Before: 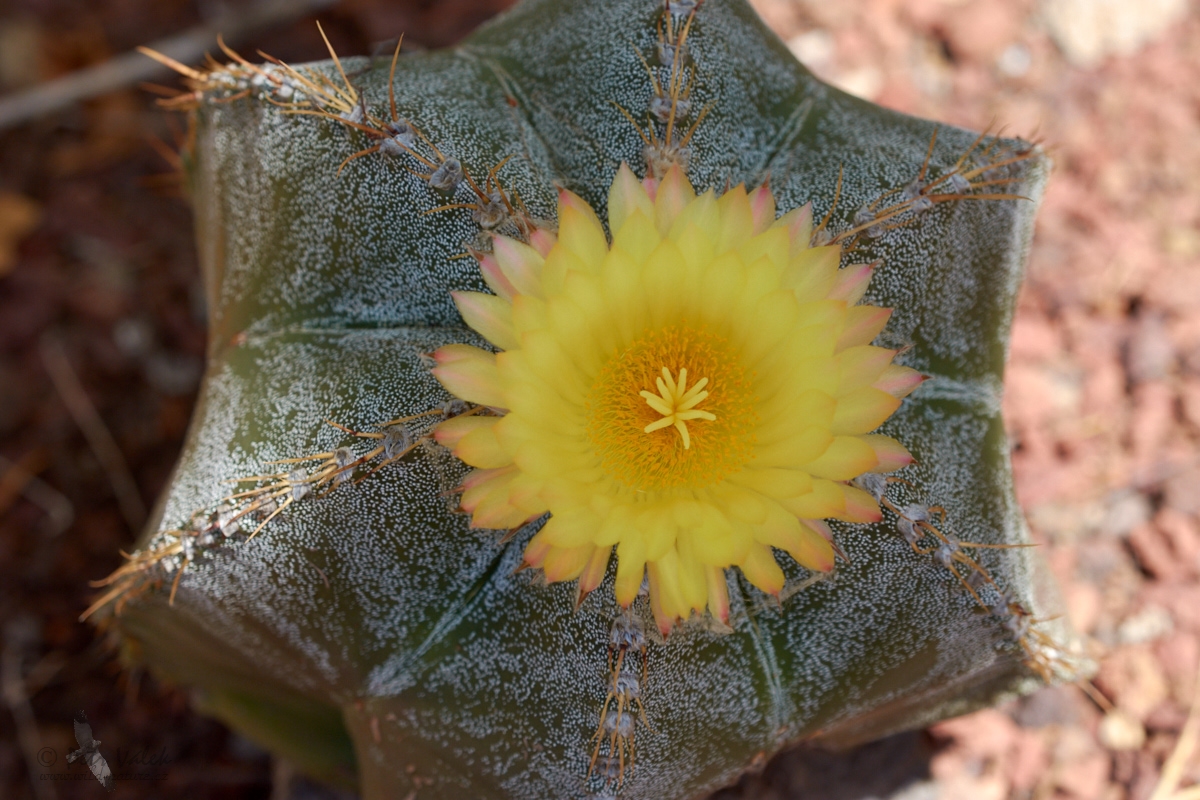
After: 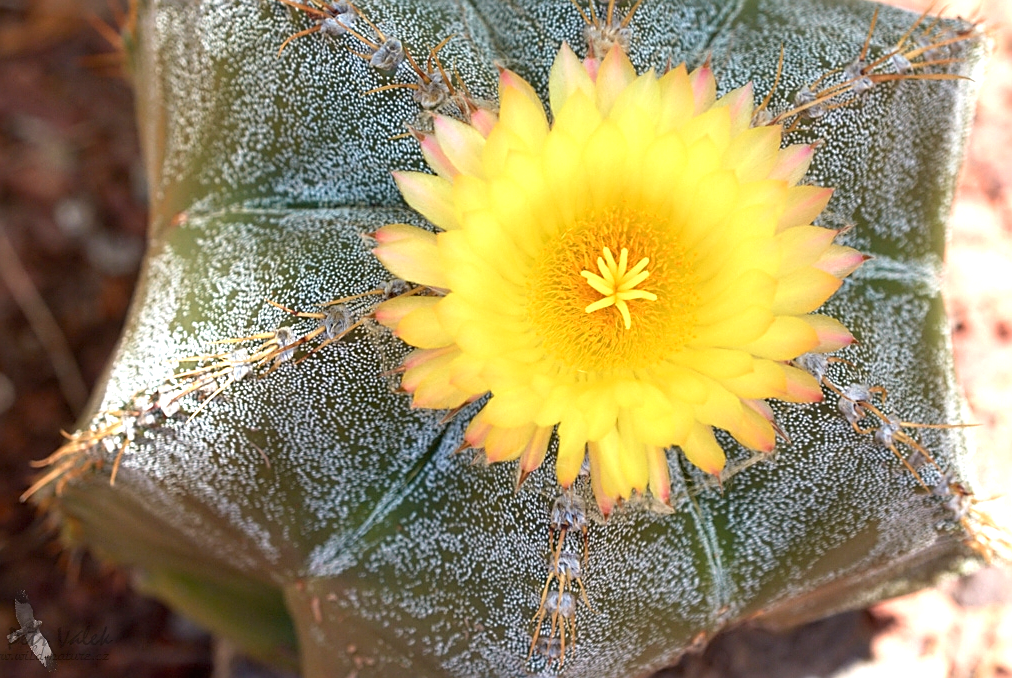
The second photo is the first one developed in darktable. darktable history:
exposure: black level correction 0, exposure 1.199 EV, compensate highlight preservation false
color calibration: illuminant same as pipeline (D50), adaptation XYZ, x 0.346, y 0.358, temperature 5020.42 K
sharpen: on, module defaults
crop and rotate: left 4.979%, top 15.233%, right 10.651%
